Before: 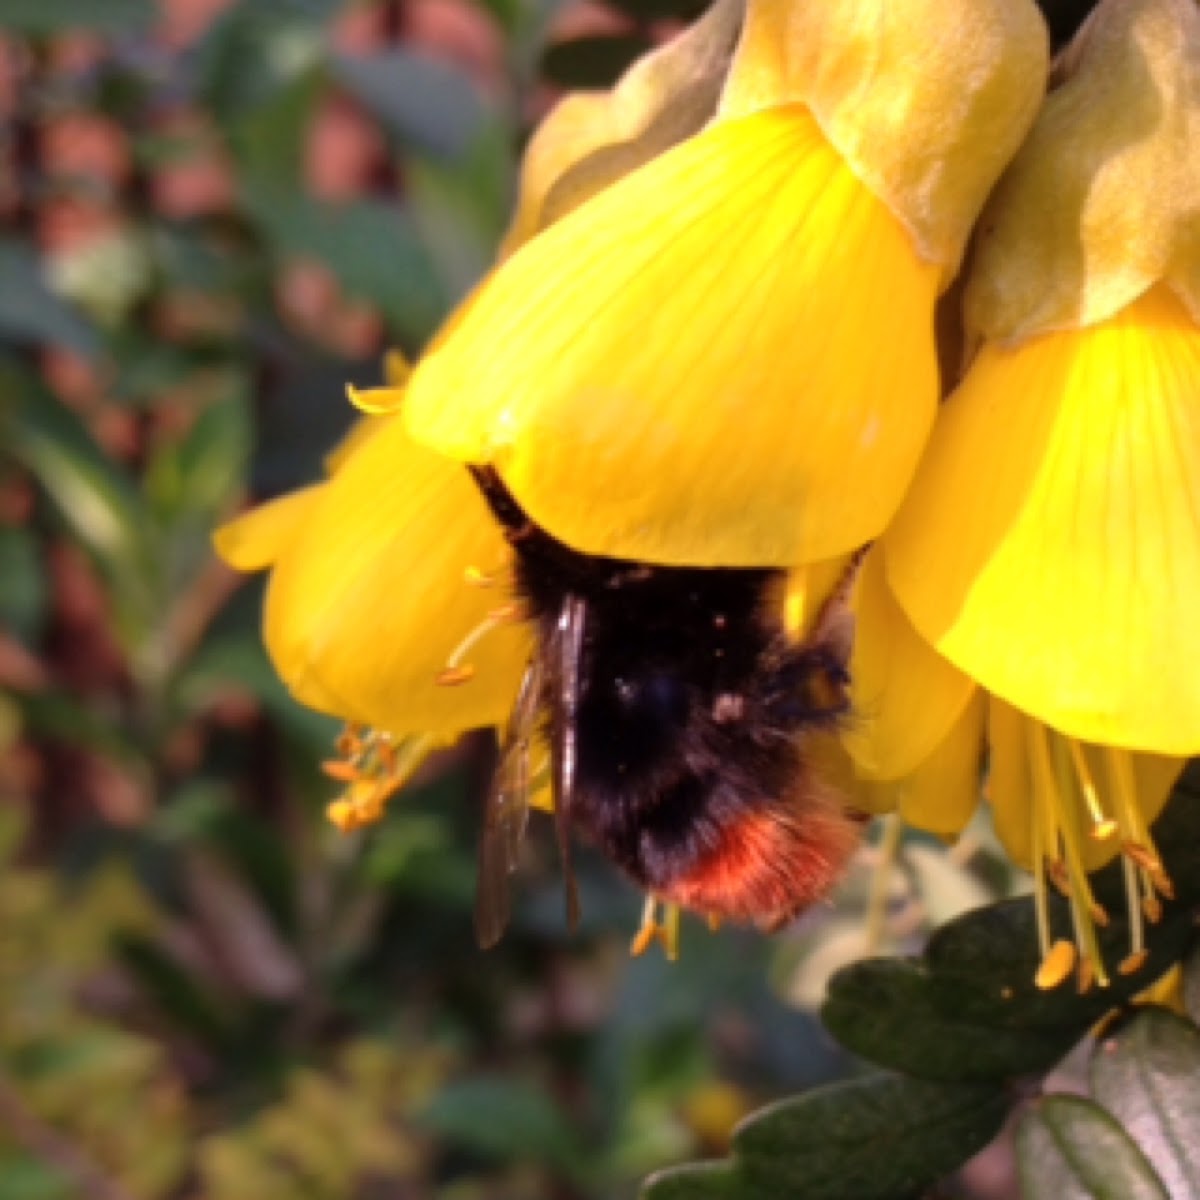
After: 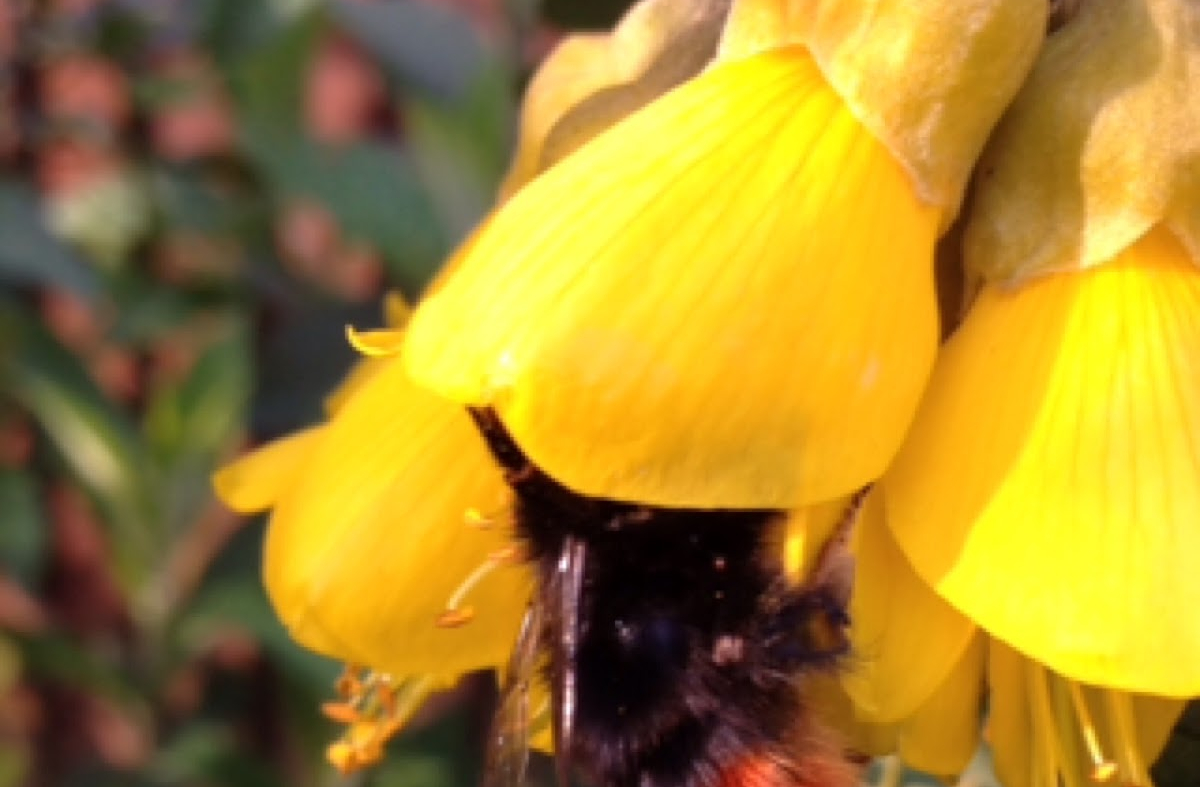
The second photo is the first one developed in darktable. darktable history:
crop and rotate: top 4.848%, bottom 29.503%
sharpen: amount 0.2
